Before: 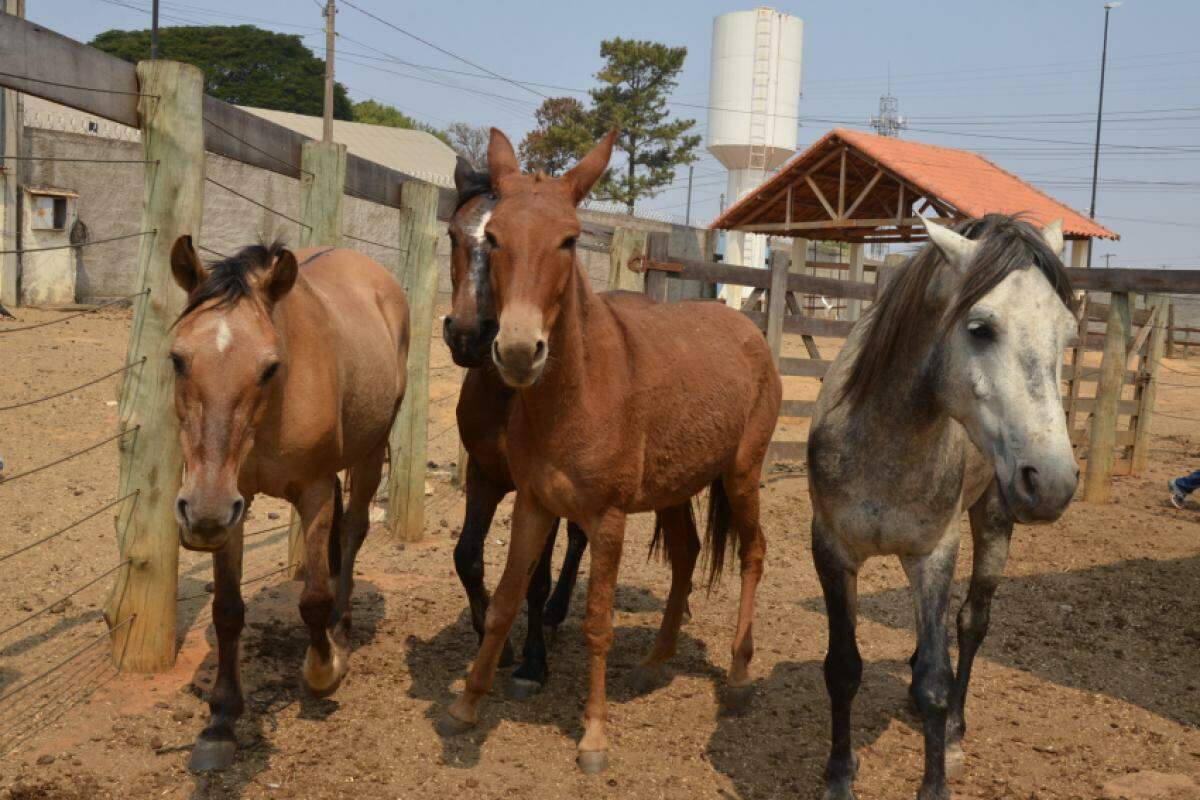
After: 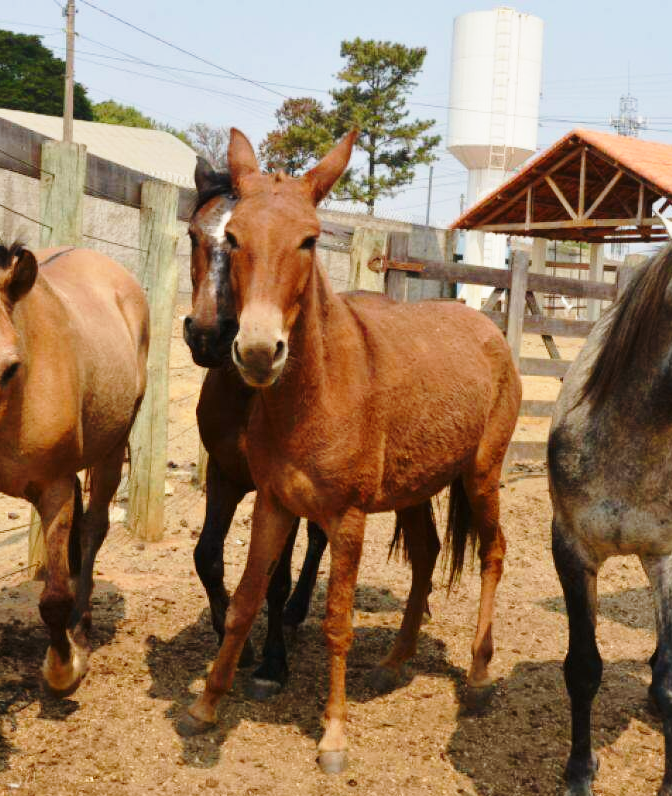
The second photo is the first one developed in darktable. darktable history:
base curve: curves: ch0 [(0, 0) (0.028, 0.03) (0.121, 0.232) (0.46, 0.748) (0.859, 0.968) (1, 1)], preserve colors none
crop: left 21.674%, right 22.086%
